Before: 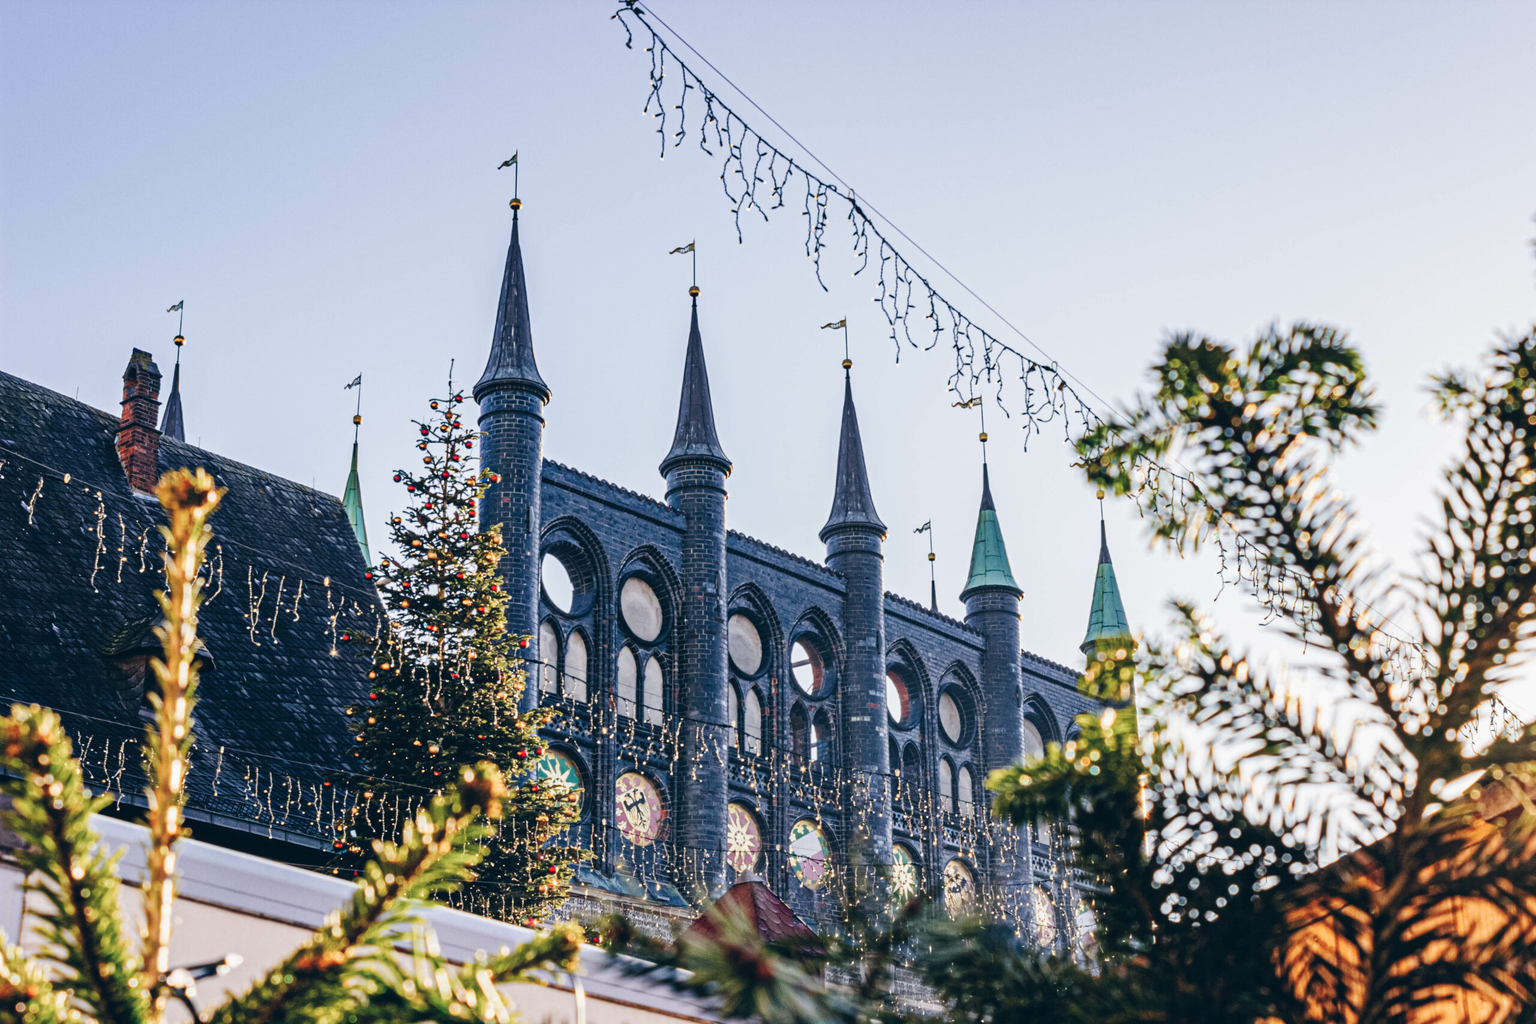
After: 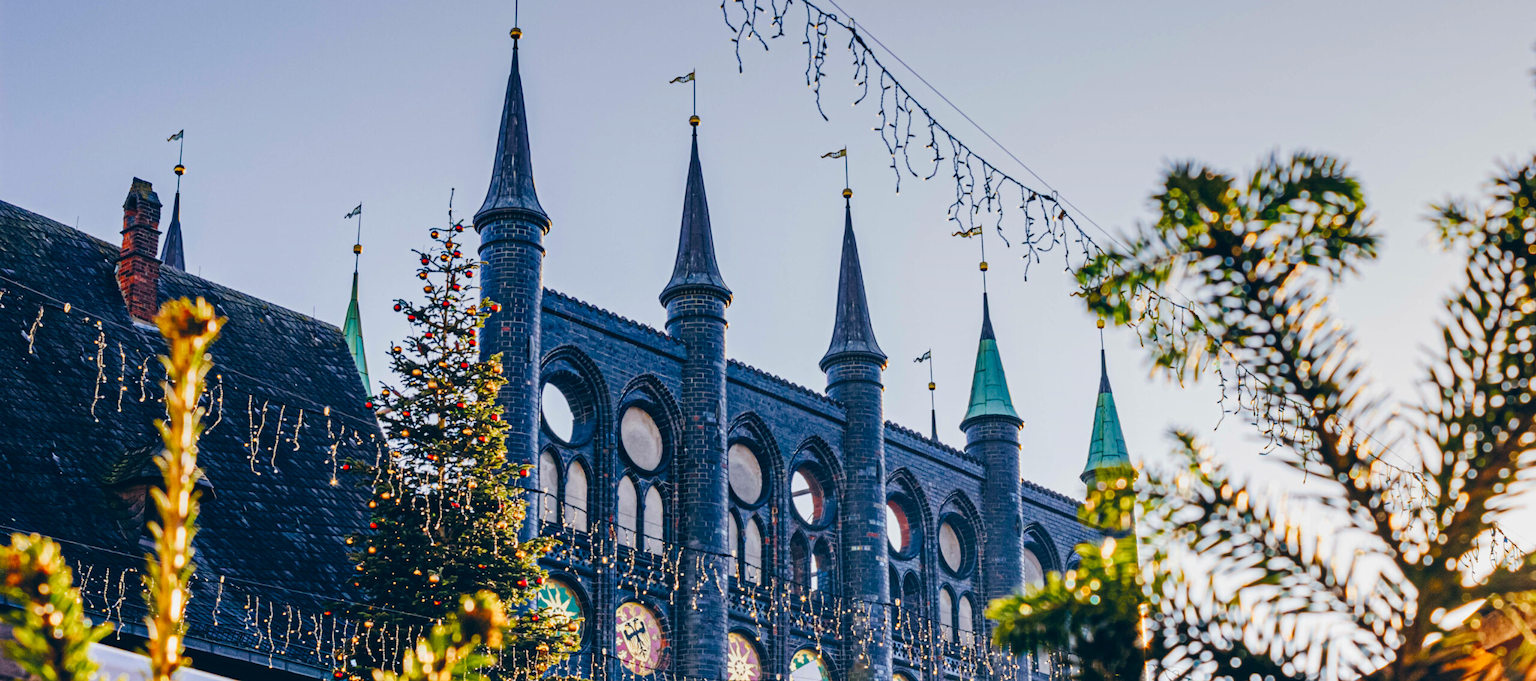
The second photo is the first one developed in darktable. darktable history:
graduated density: on, module defaults
velvia: strength 32%, mid-tones bias 0.2
crop: top 16.727%, bottom 16.727%
